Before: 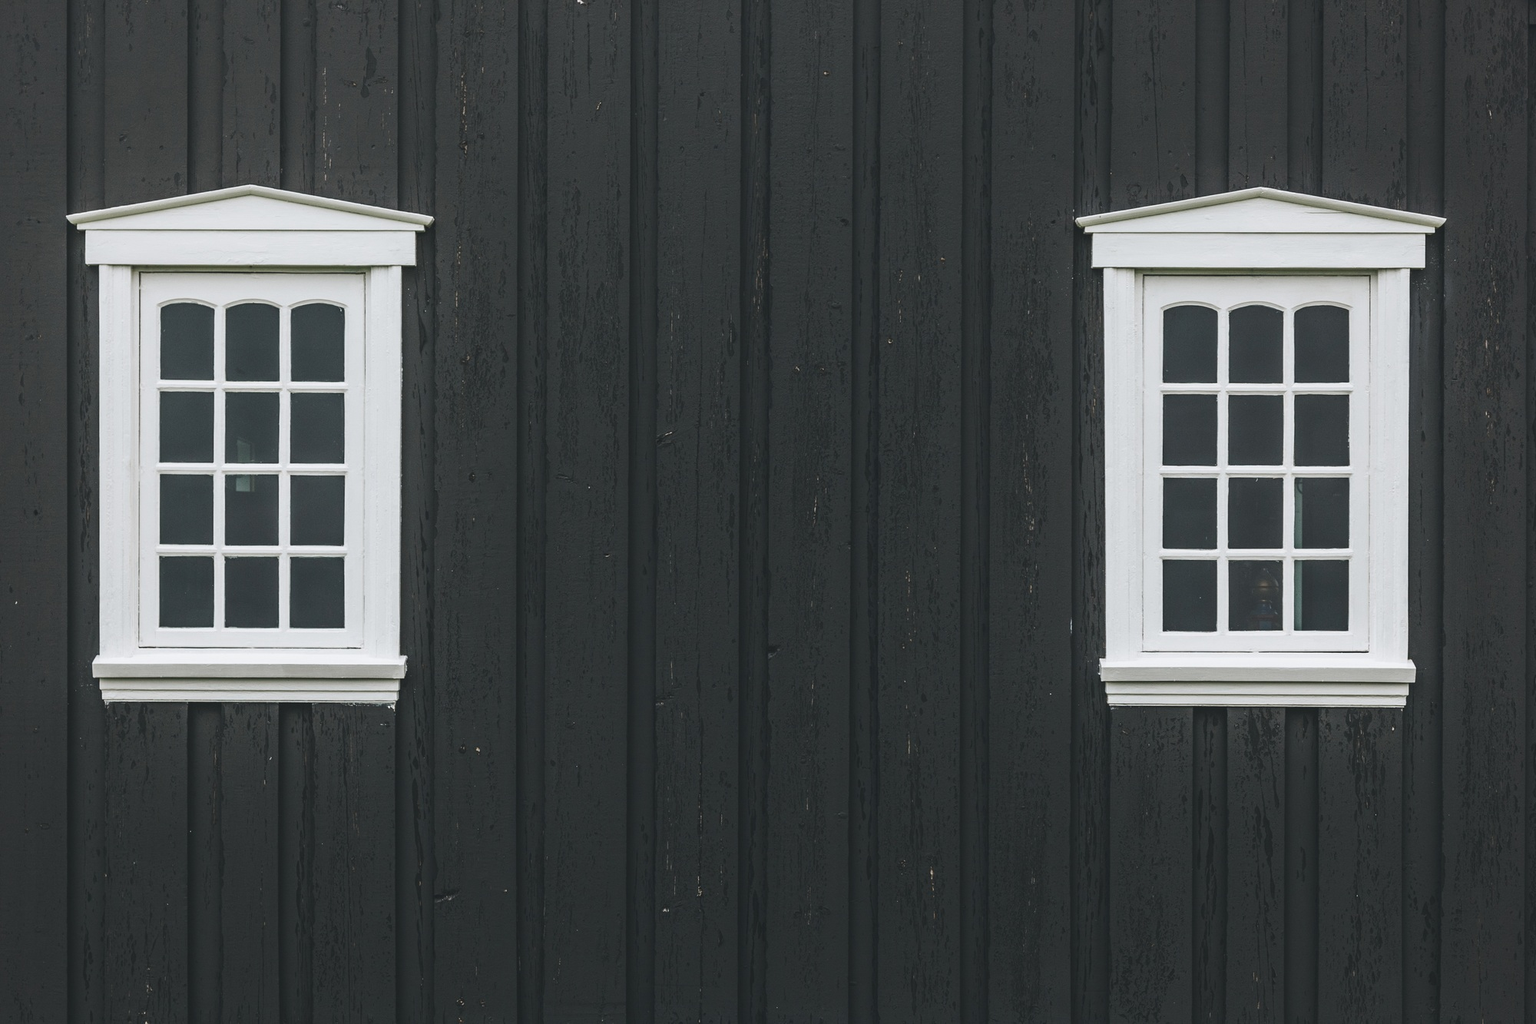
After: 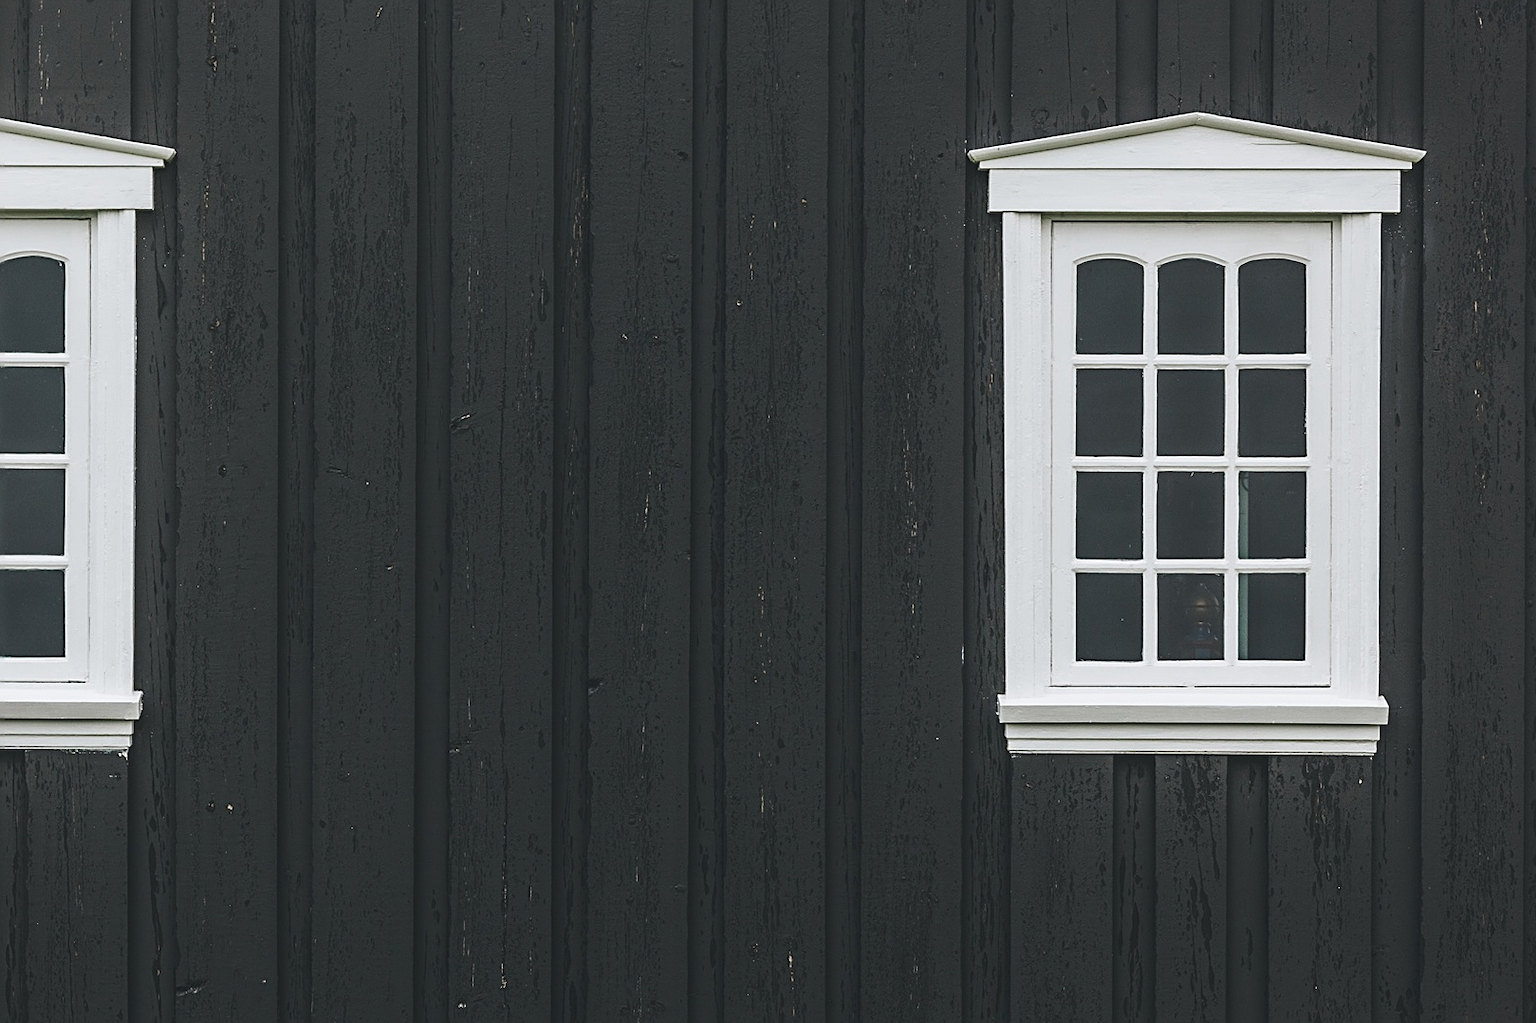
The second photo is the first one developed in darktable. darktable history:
sharpen: on, module defaults
crop: left 19.011%, top 9.422%, right 0%, bottom 9.579%
